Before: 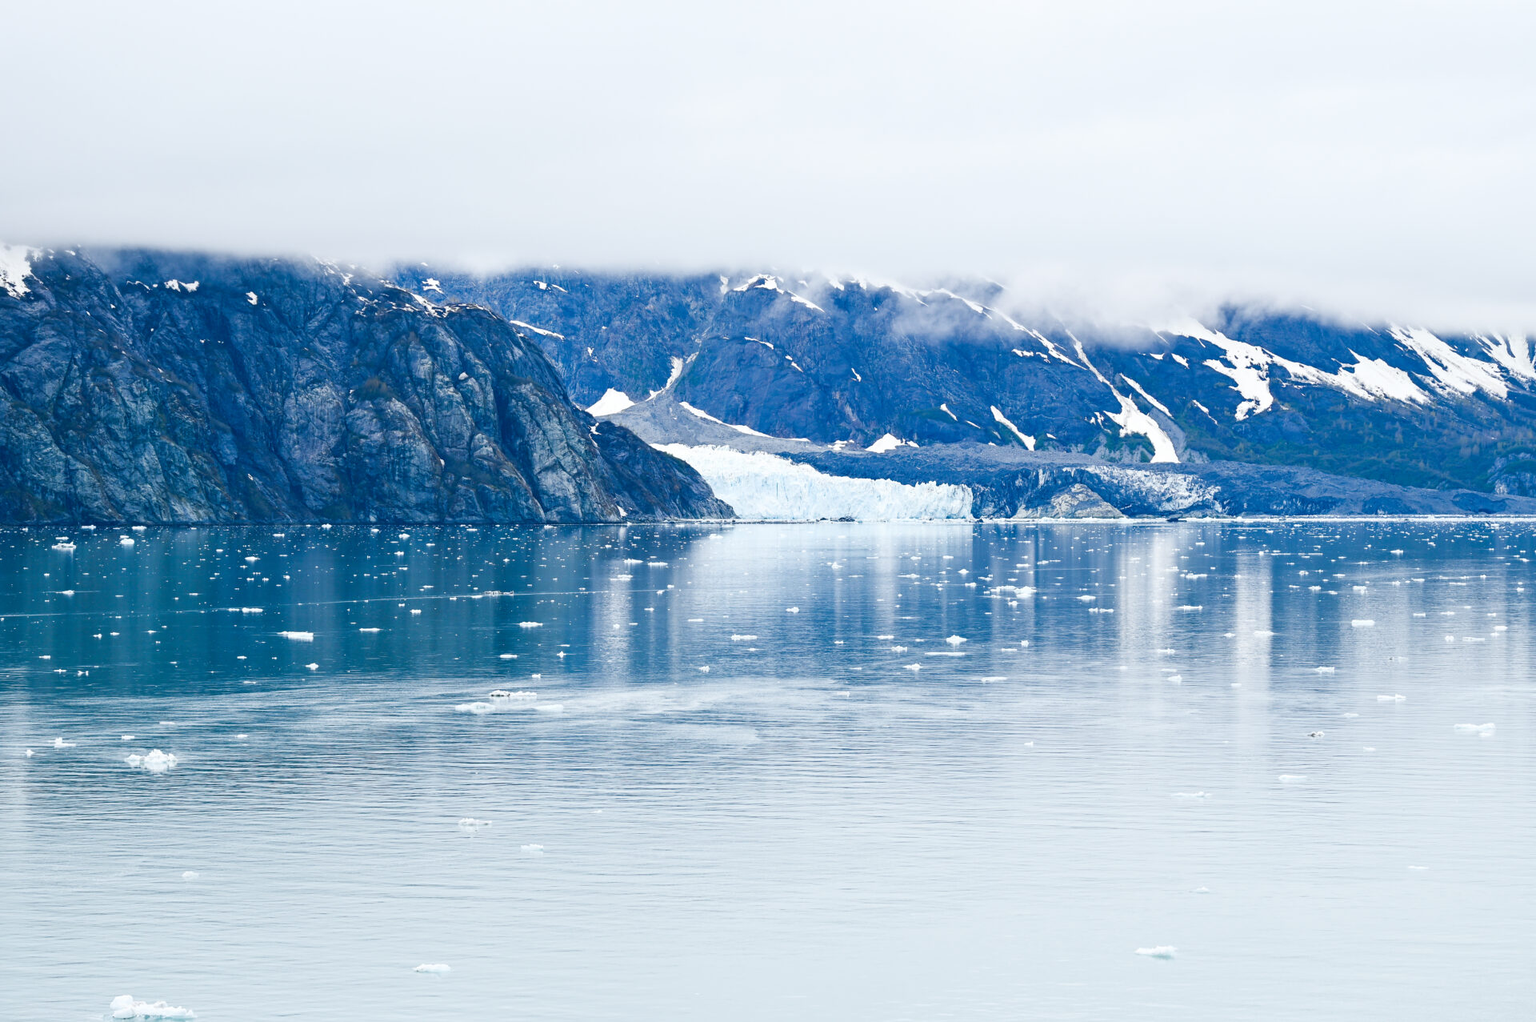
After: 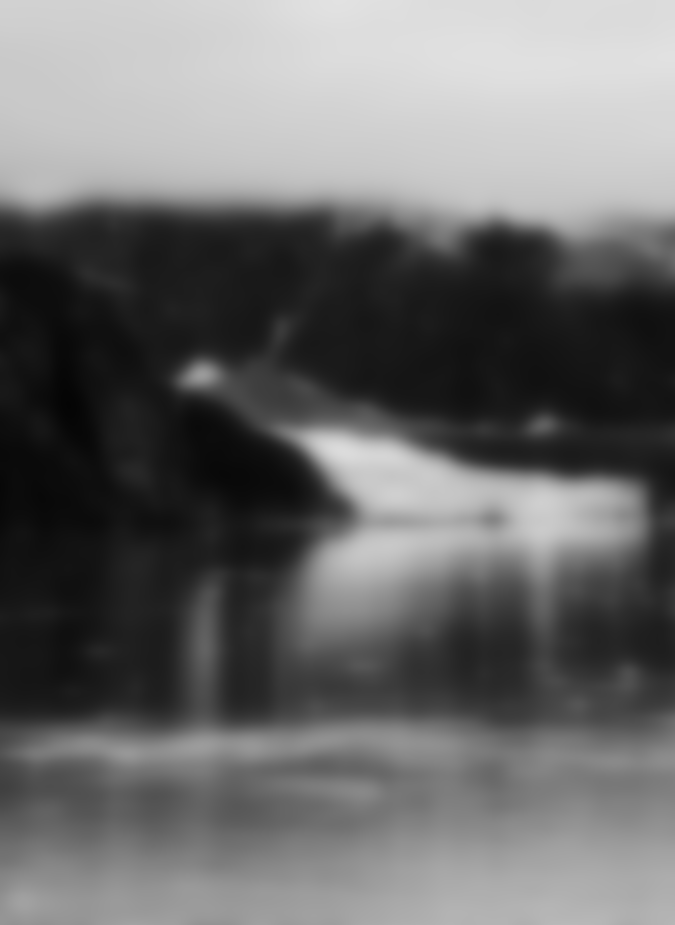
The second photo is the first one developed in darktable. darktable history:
crop and rotate: left 29.476%, top 10.214%, right 35.32%, bottom 17.333%
lowpass: on, module defaults
contrast brightness saturation: contrast 0.02, brightness -1, saturation -1
color balance rgb: linear chroma grading › global chroma 15%, perceptual saturation grading › global saturation 30%
